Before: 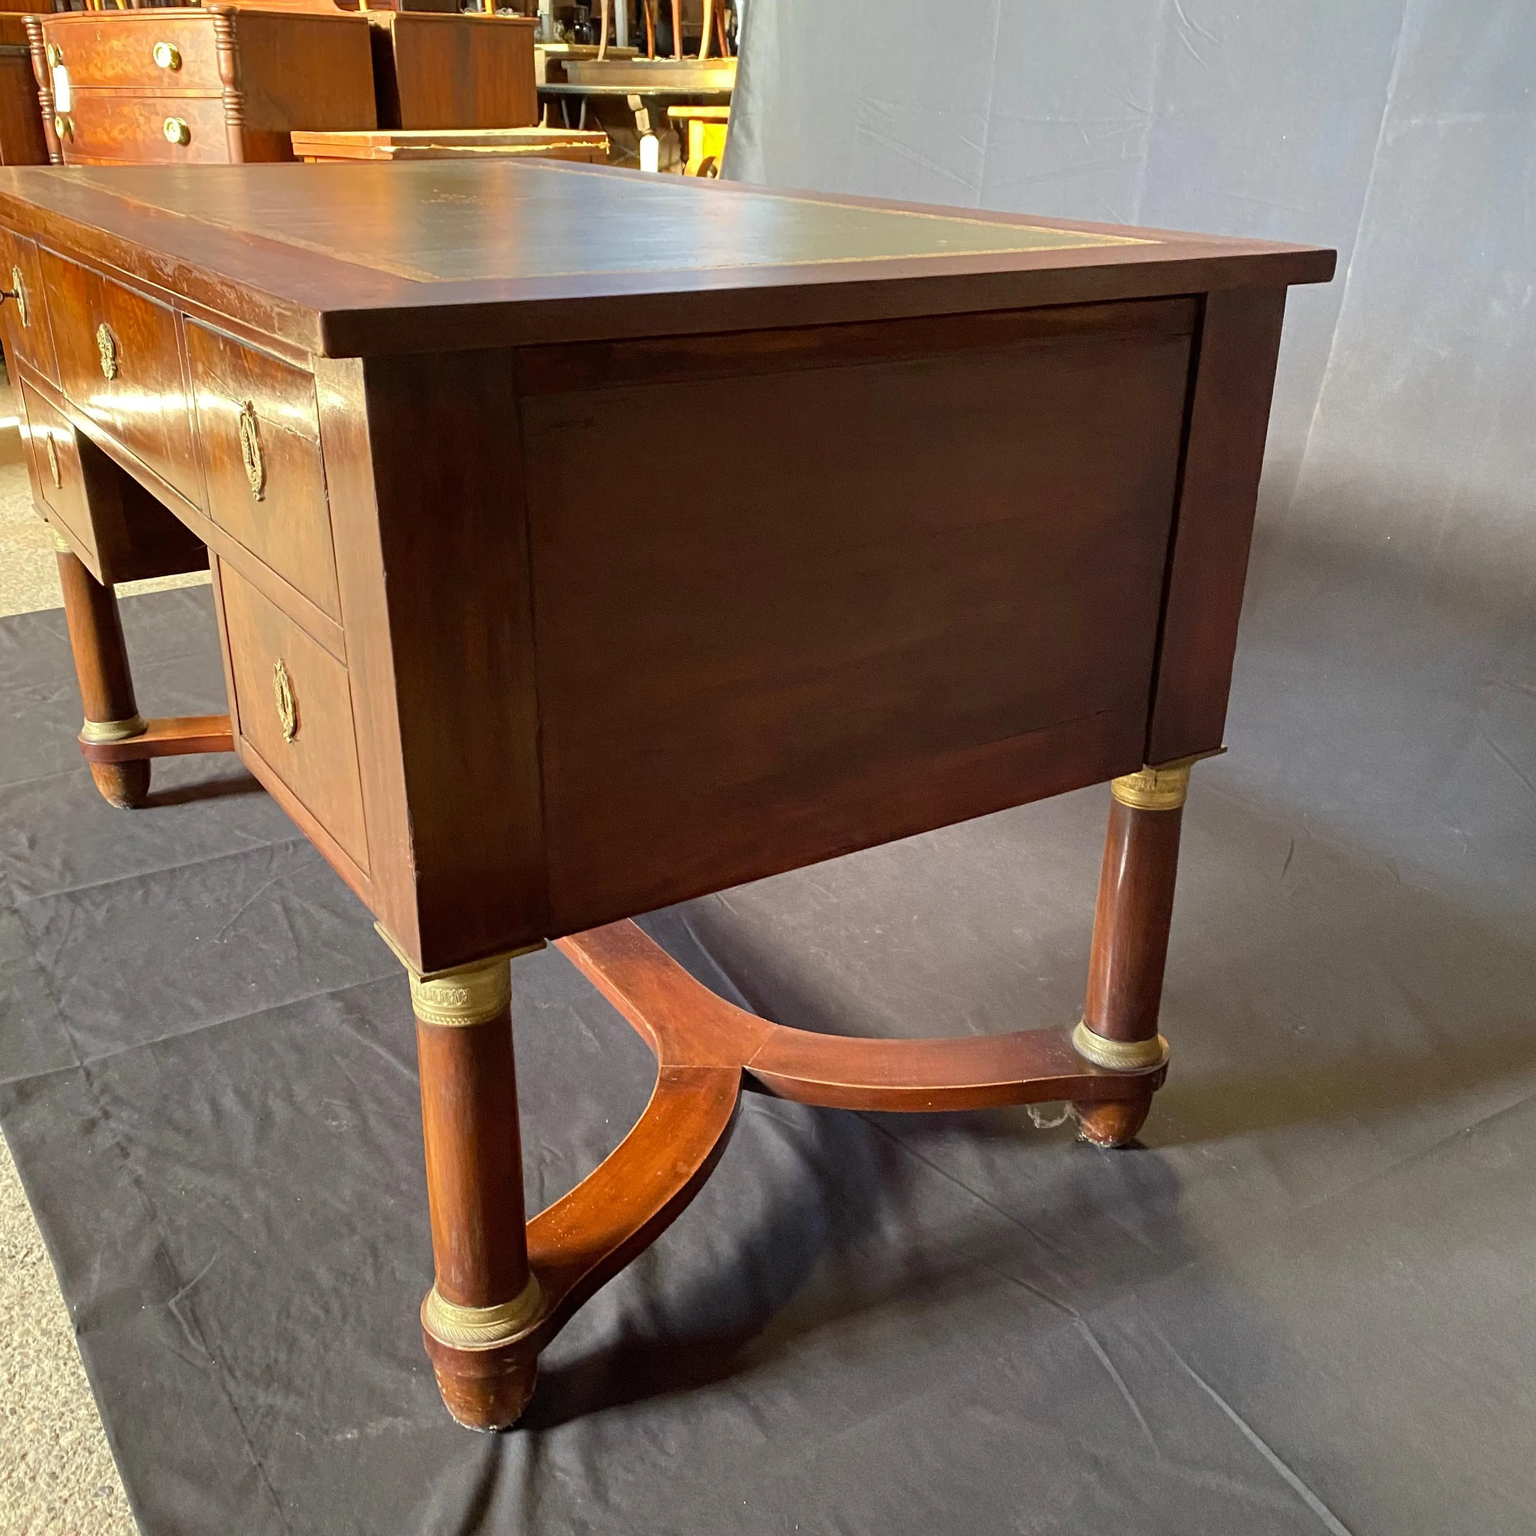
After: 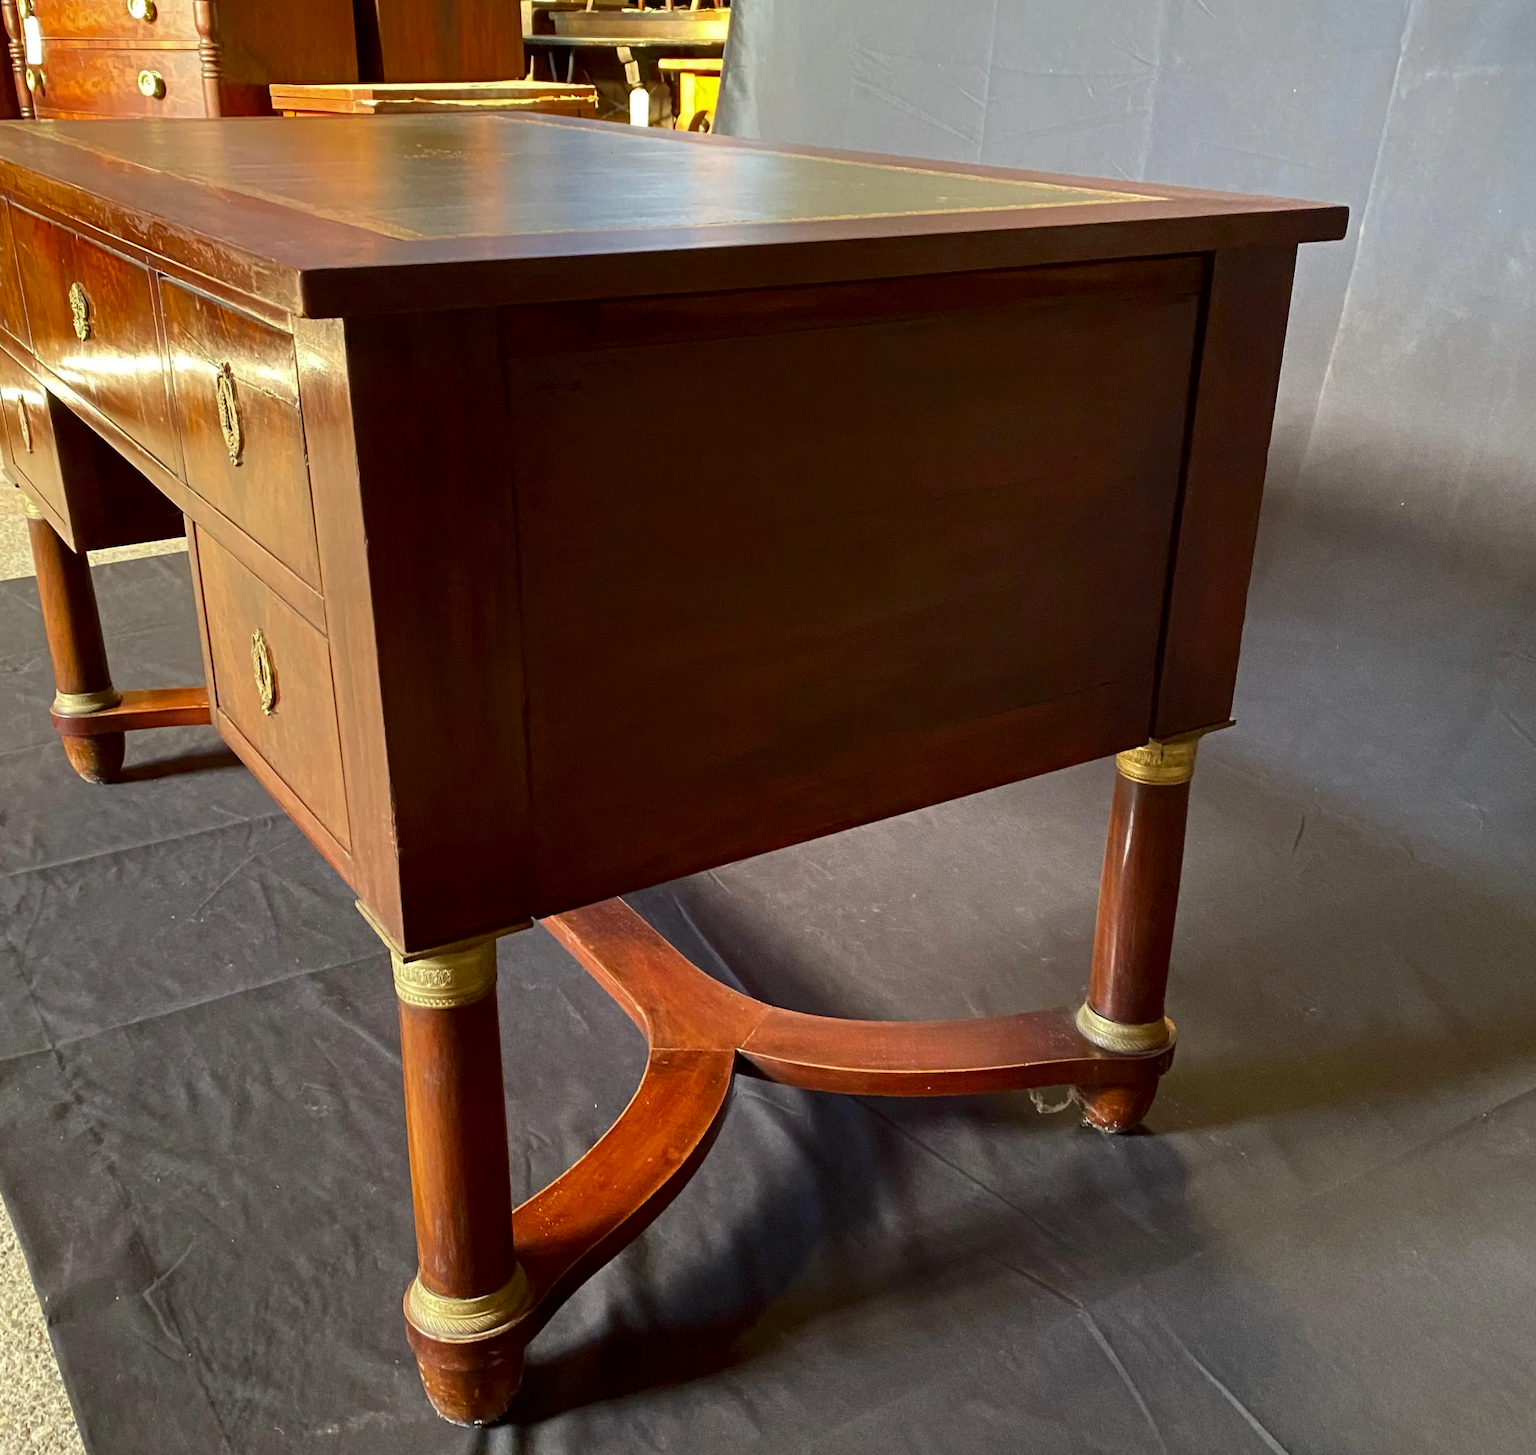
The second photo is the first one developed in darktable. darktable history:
crop: left 1.964%, top 3.251%, right 1.122%, bottom 4.933%
contrast brightness saturation: contrast 0.07, brightness -0.14, saturation 0.11
